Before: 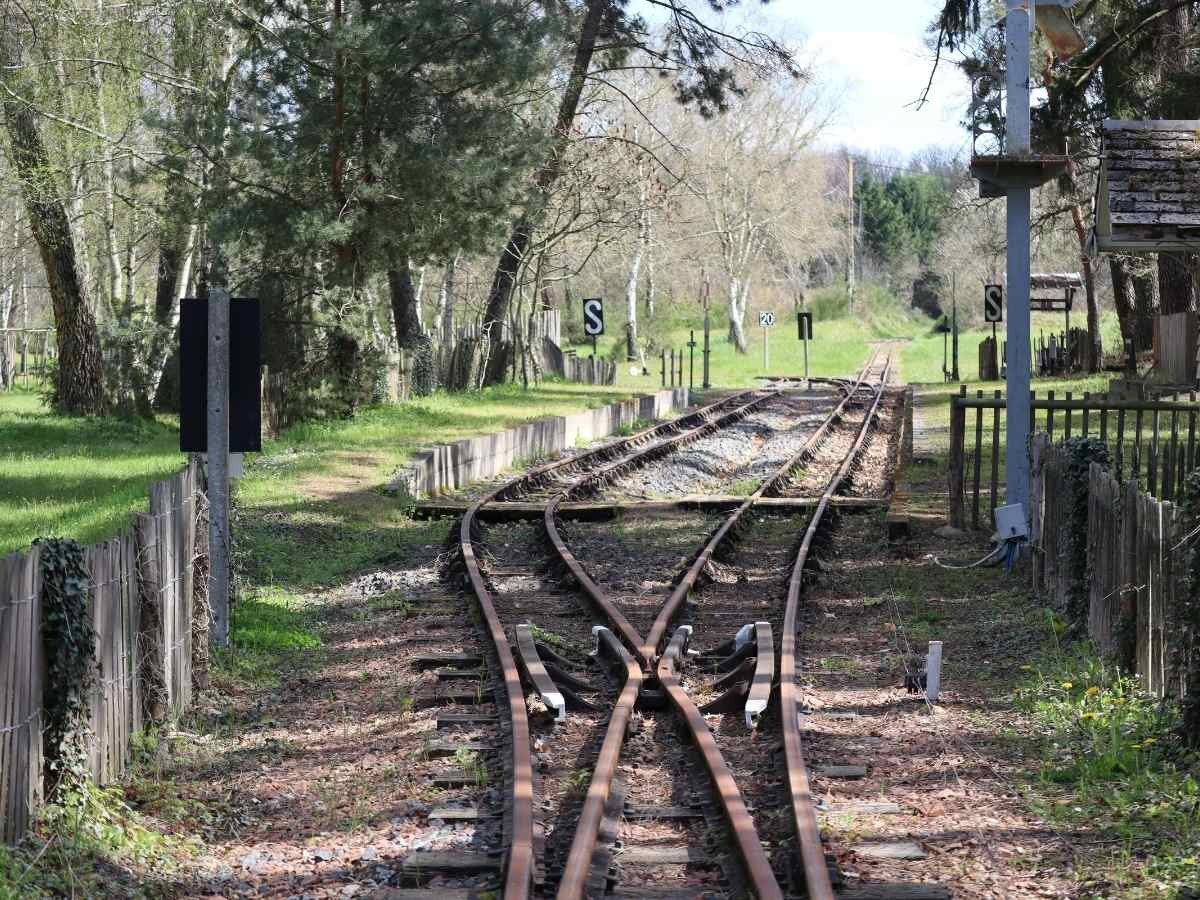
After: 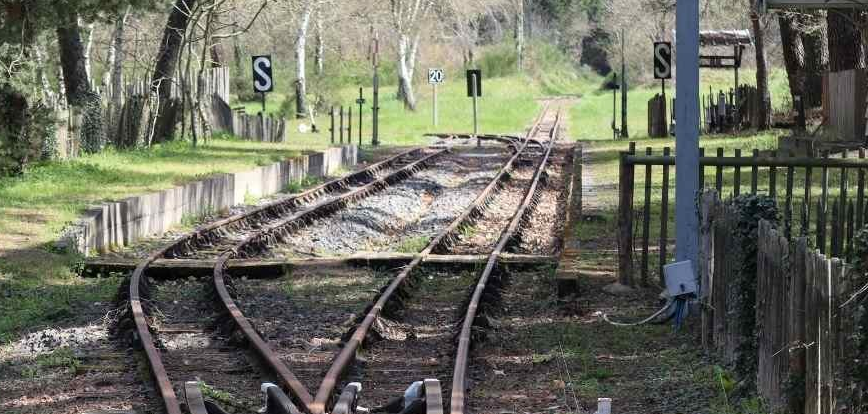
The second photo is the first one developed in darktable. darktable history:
crop and rotate: left 27.664%, top 27.018%, bottom 26.89%
